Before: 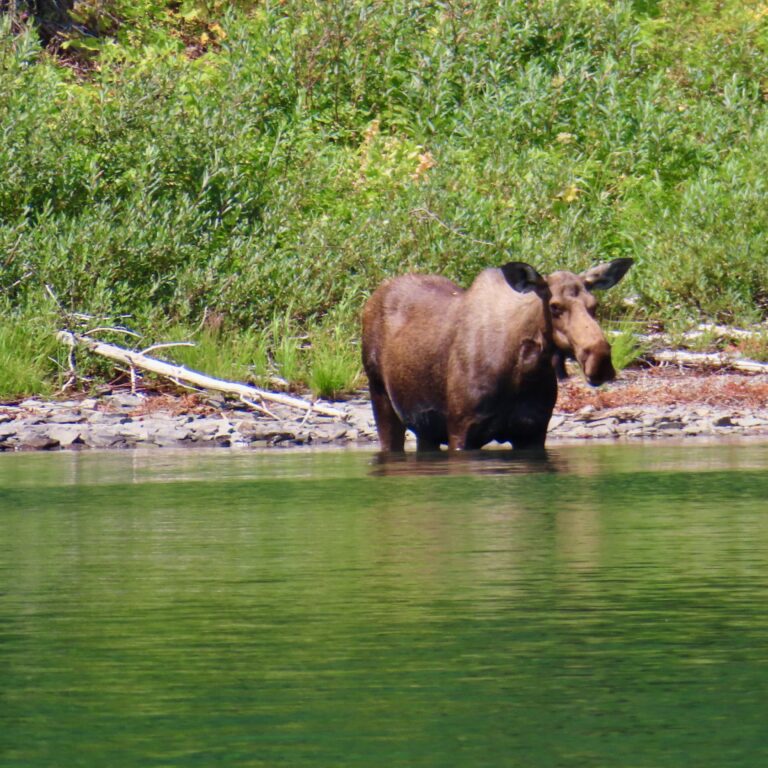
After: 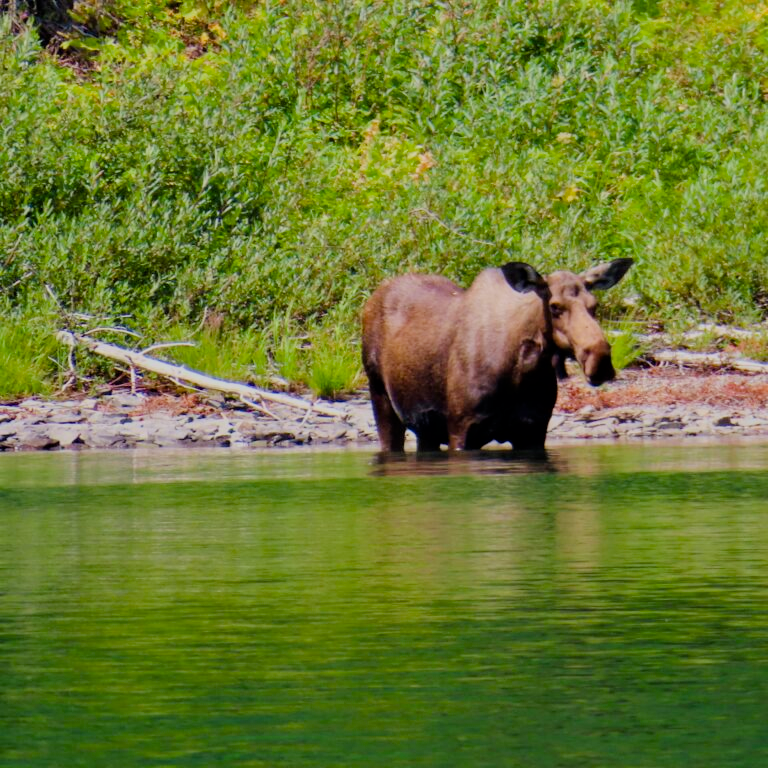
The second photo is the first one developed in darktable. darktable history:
filmic rgb: black relative exposure -7.65 EV, white relative exposure 4.56 EV, hardness 3.61, contrast 0.995
color balance rgb: perceptual saturation grading › global saturation 25.373%
